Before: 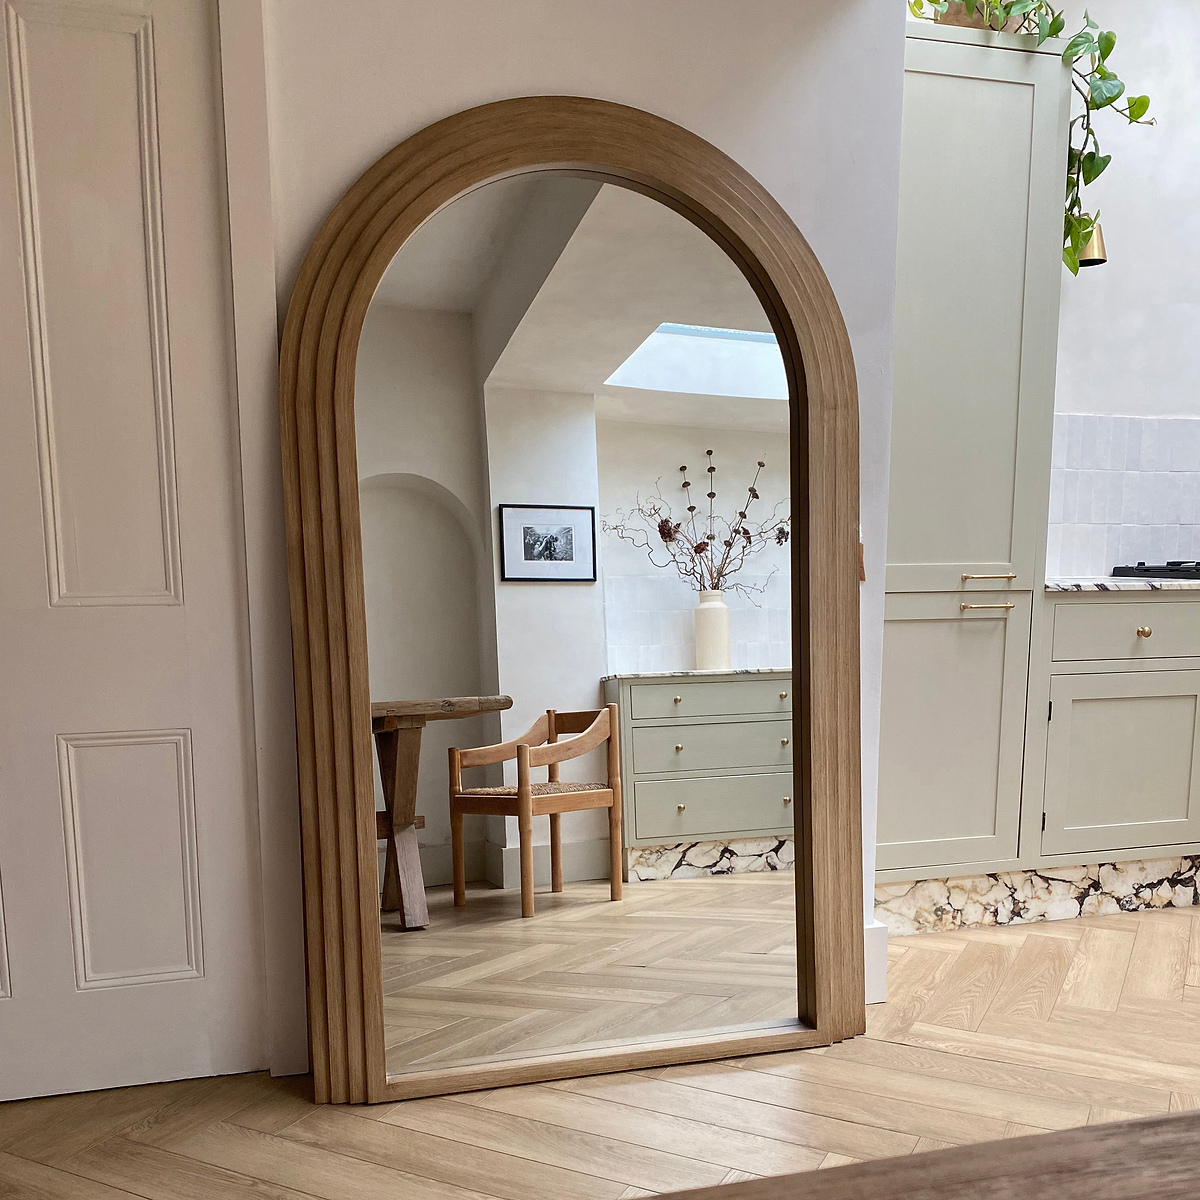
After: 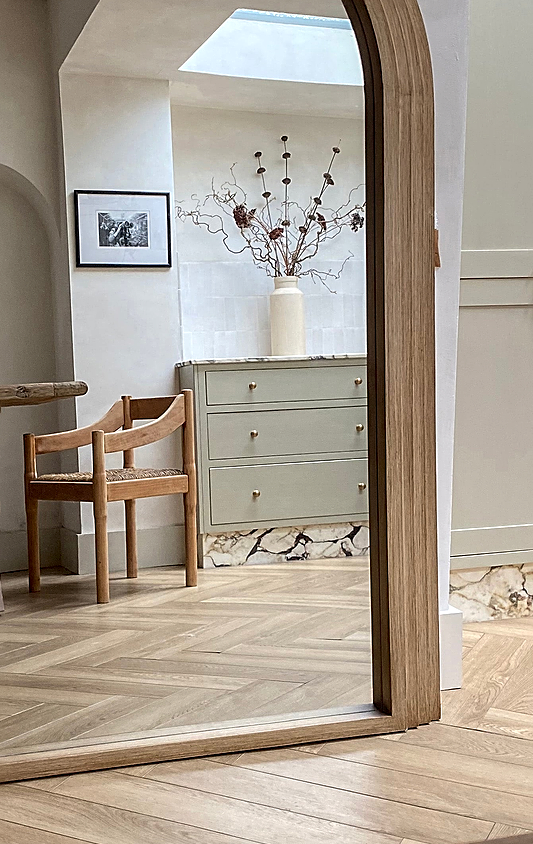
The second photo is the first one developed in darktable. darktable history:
sharpen: on, module defaults
local contrast: on, module defaults
crop: left 35.432%, top 26.233%, right 20.145%, bottom 3.432%
